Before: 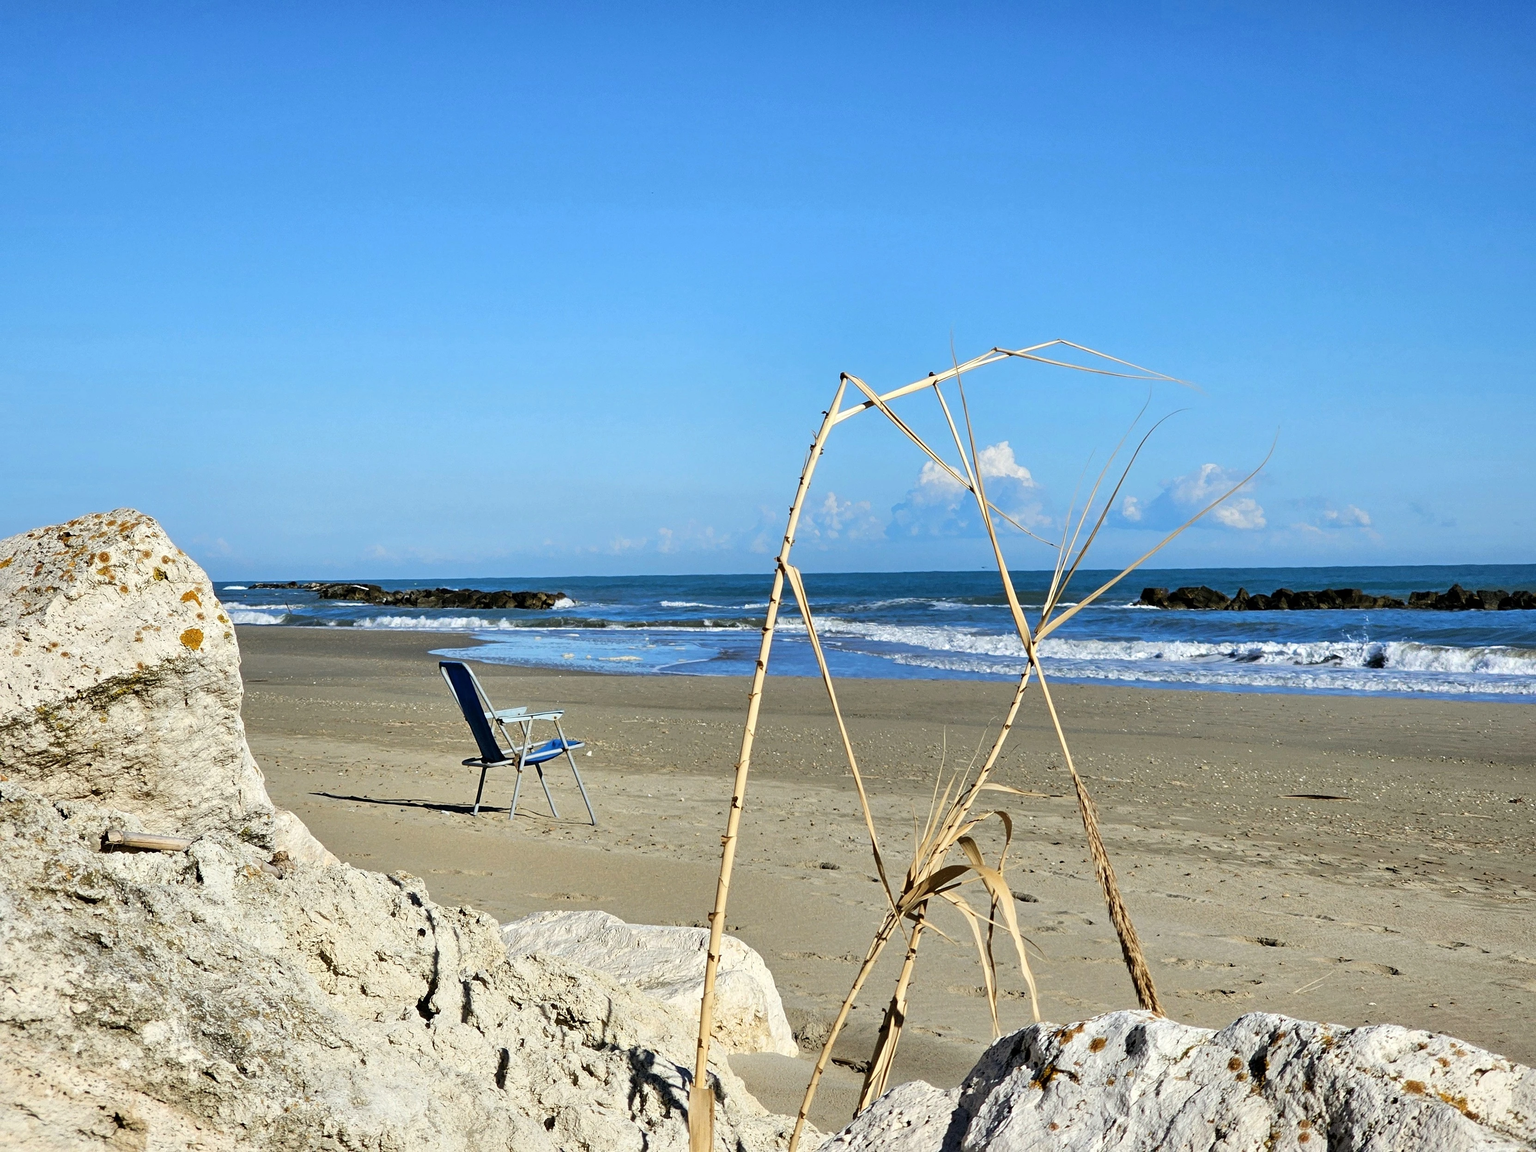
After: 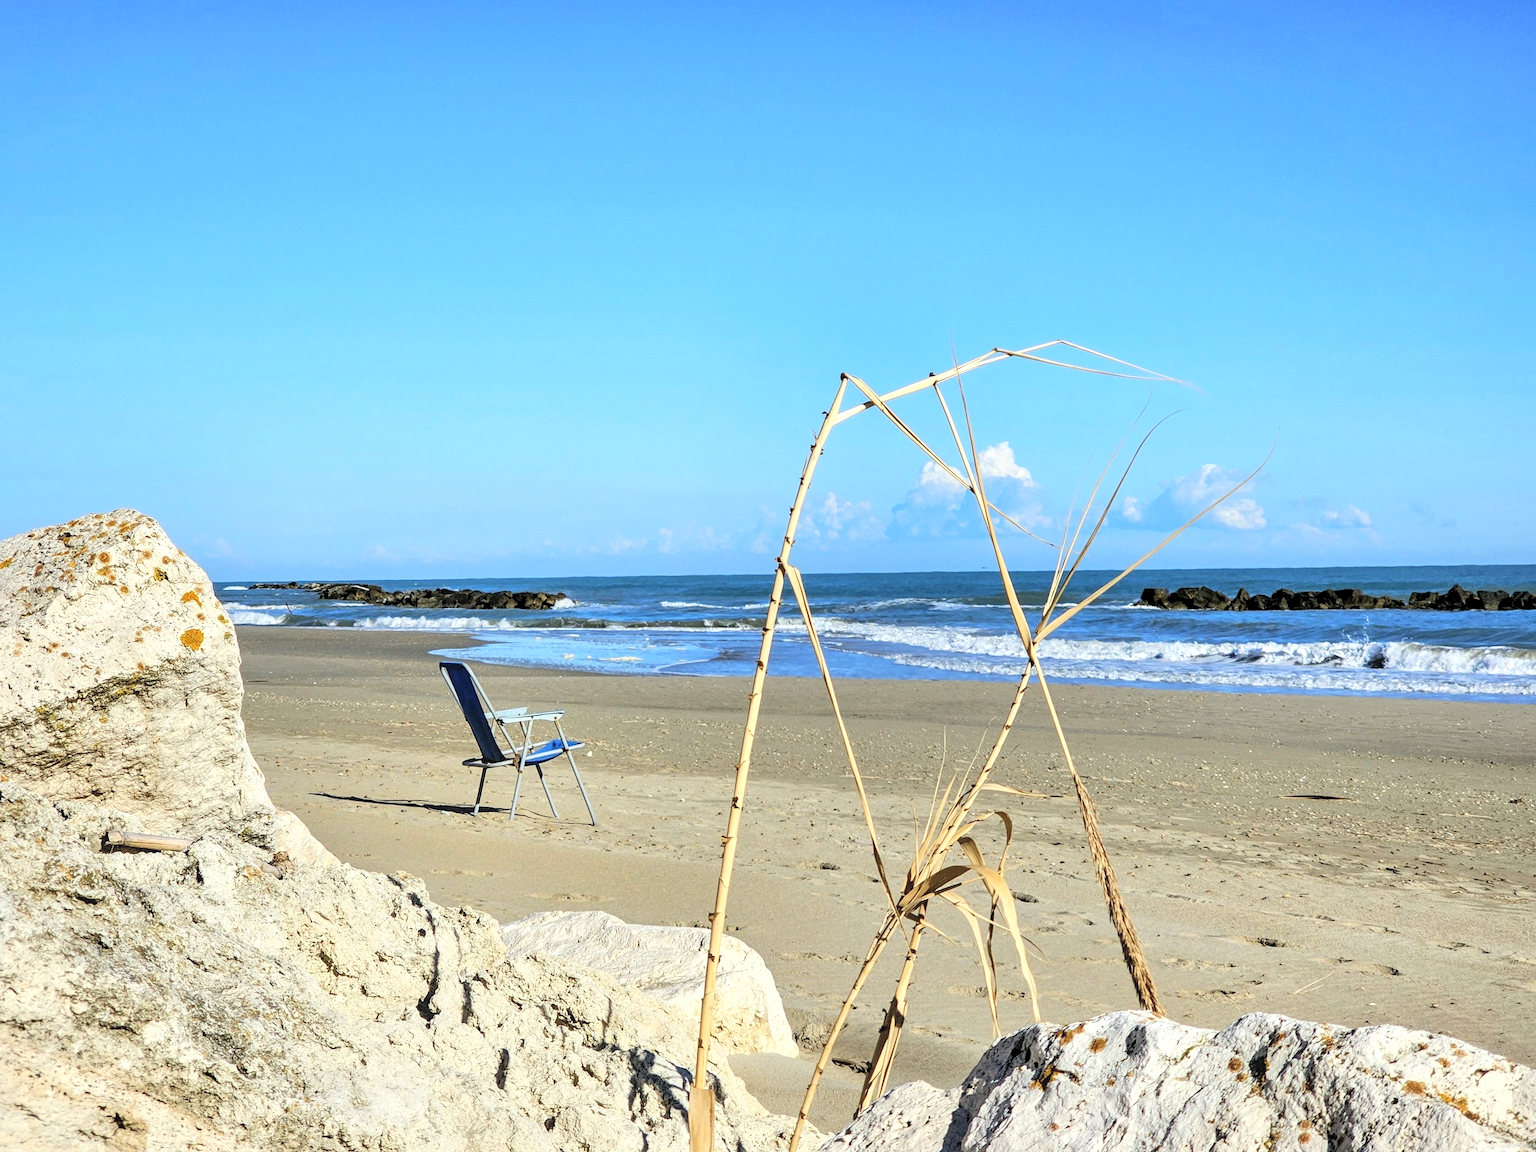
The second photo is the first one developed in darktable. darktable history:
local contrast: detail 130%
contrast brightness saturation: contrast 0.1, brightness 0.3, saturation 0.14
